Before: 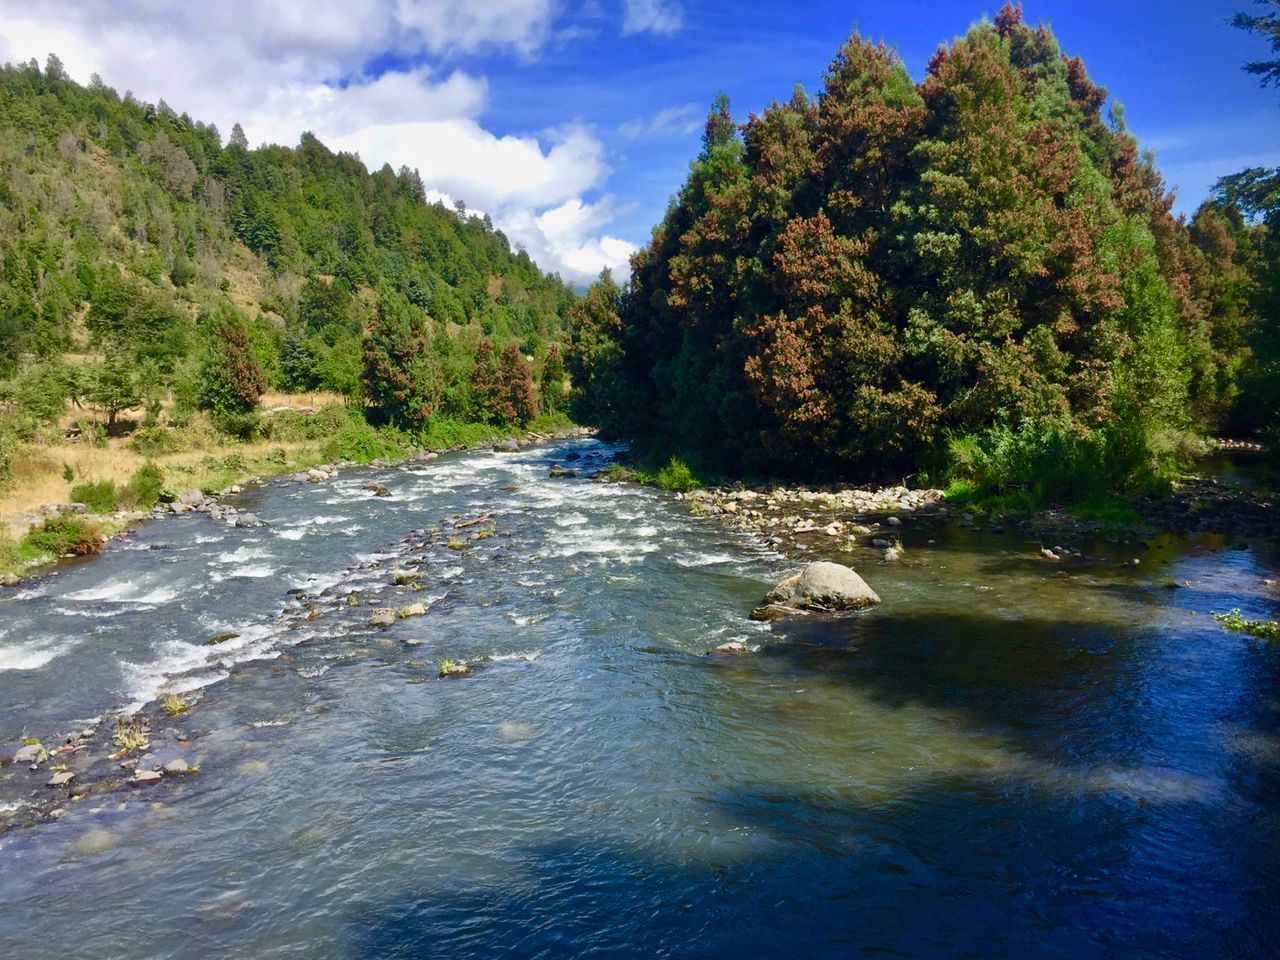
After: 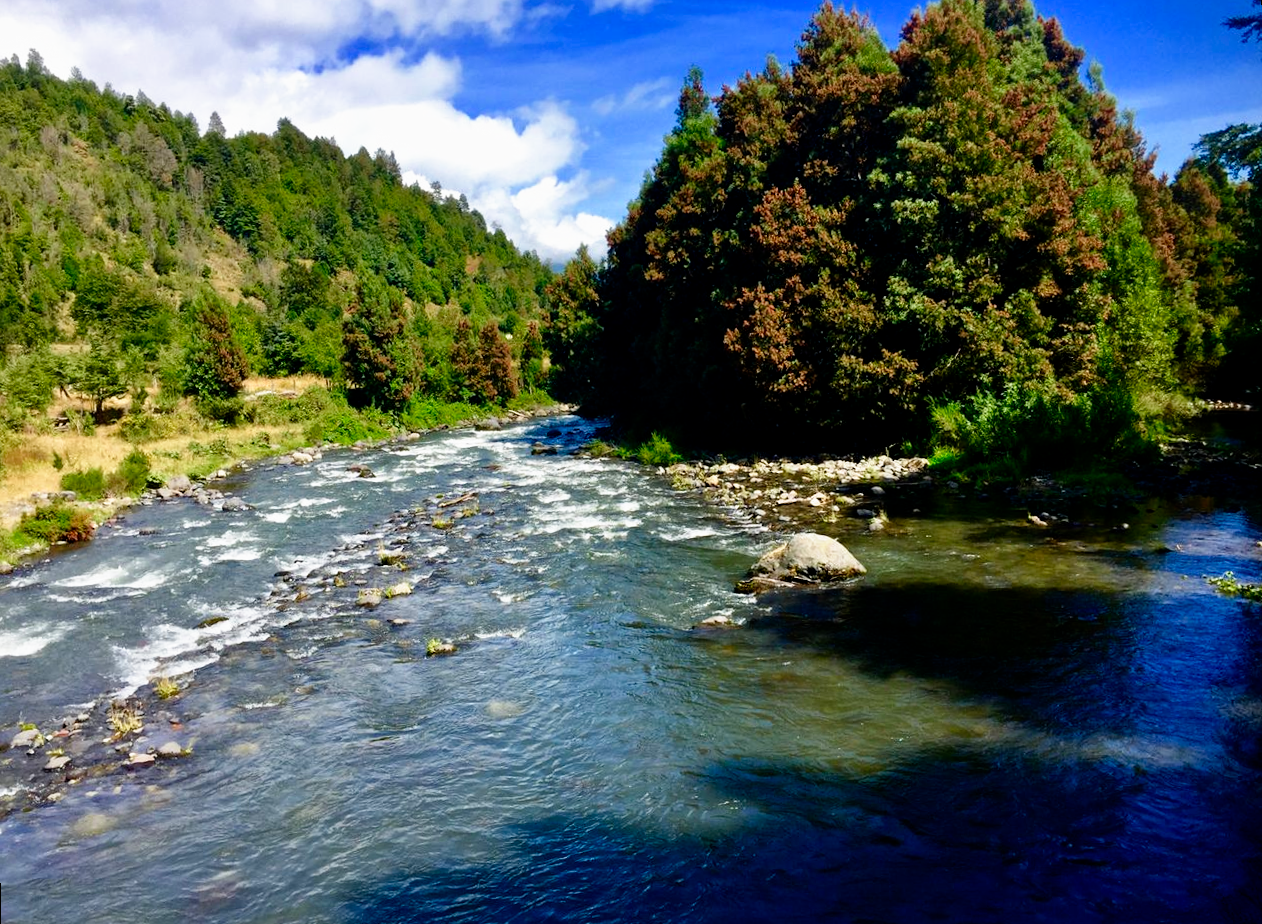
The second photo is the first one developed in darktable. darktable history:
filmic rgb: black relative exposure -8.7 EV, white relative exposure 2.7 EV, threshold 3 EV, target black luminance 0%, hardness 6.25, latitude 76.53%, contrast 1.326, shadows ↔ highlights balance -0.349%, preserve chrominance no, color science v4 (2020), enable highlight reconstruction true
rotate and perspective: rotation -1.32°, lens shift (horizontal) -0.031, crop left 0.015, crop right 0.985, crop top 0.047, crop bottom 0.982
